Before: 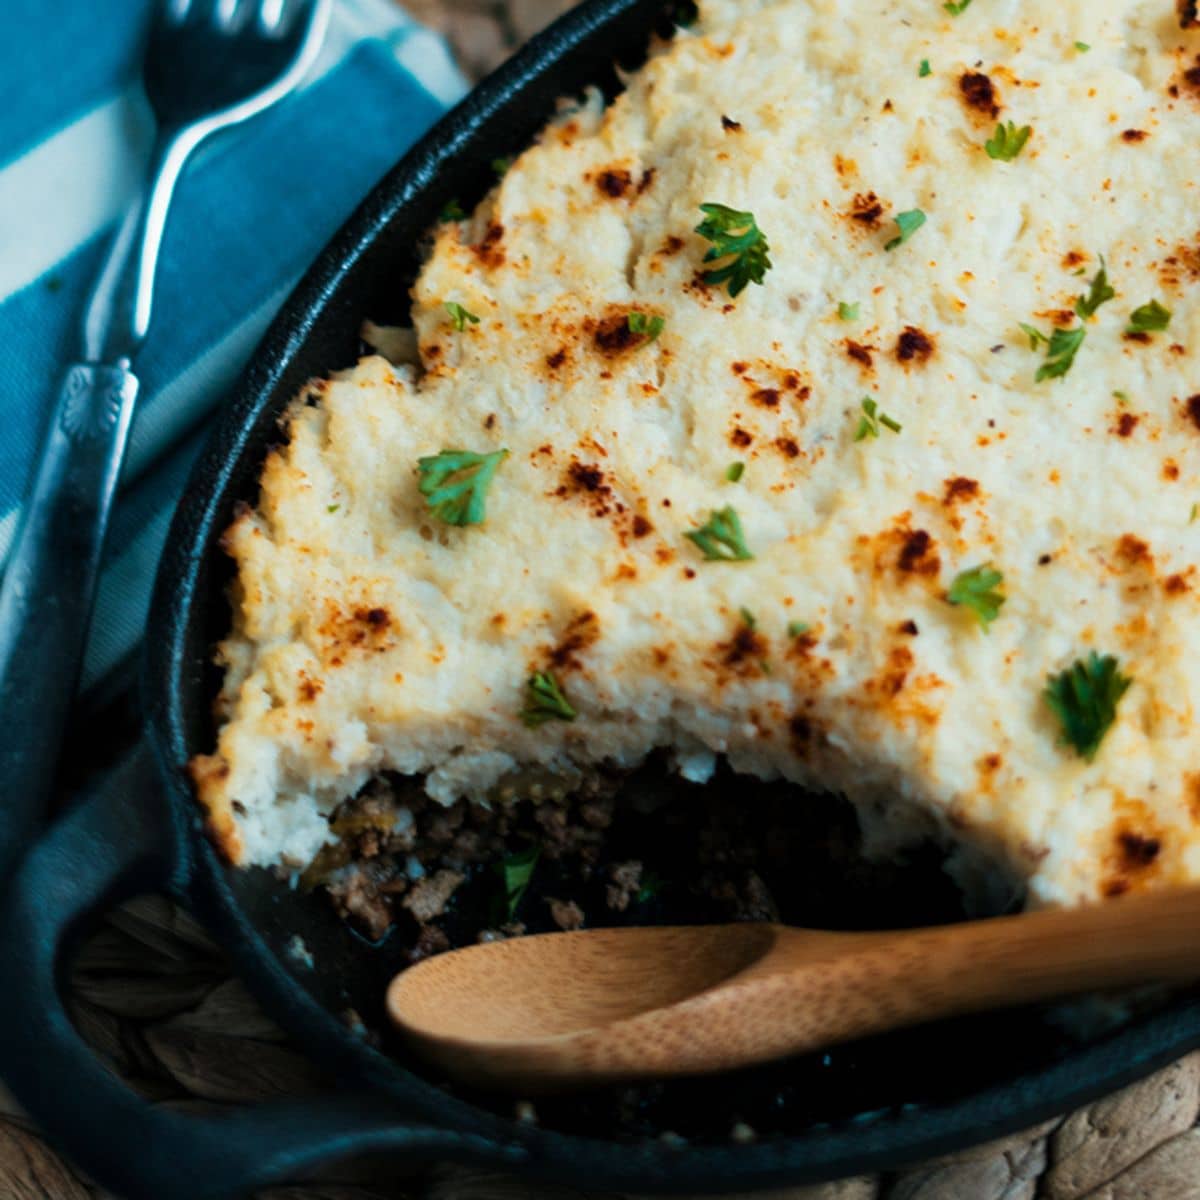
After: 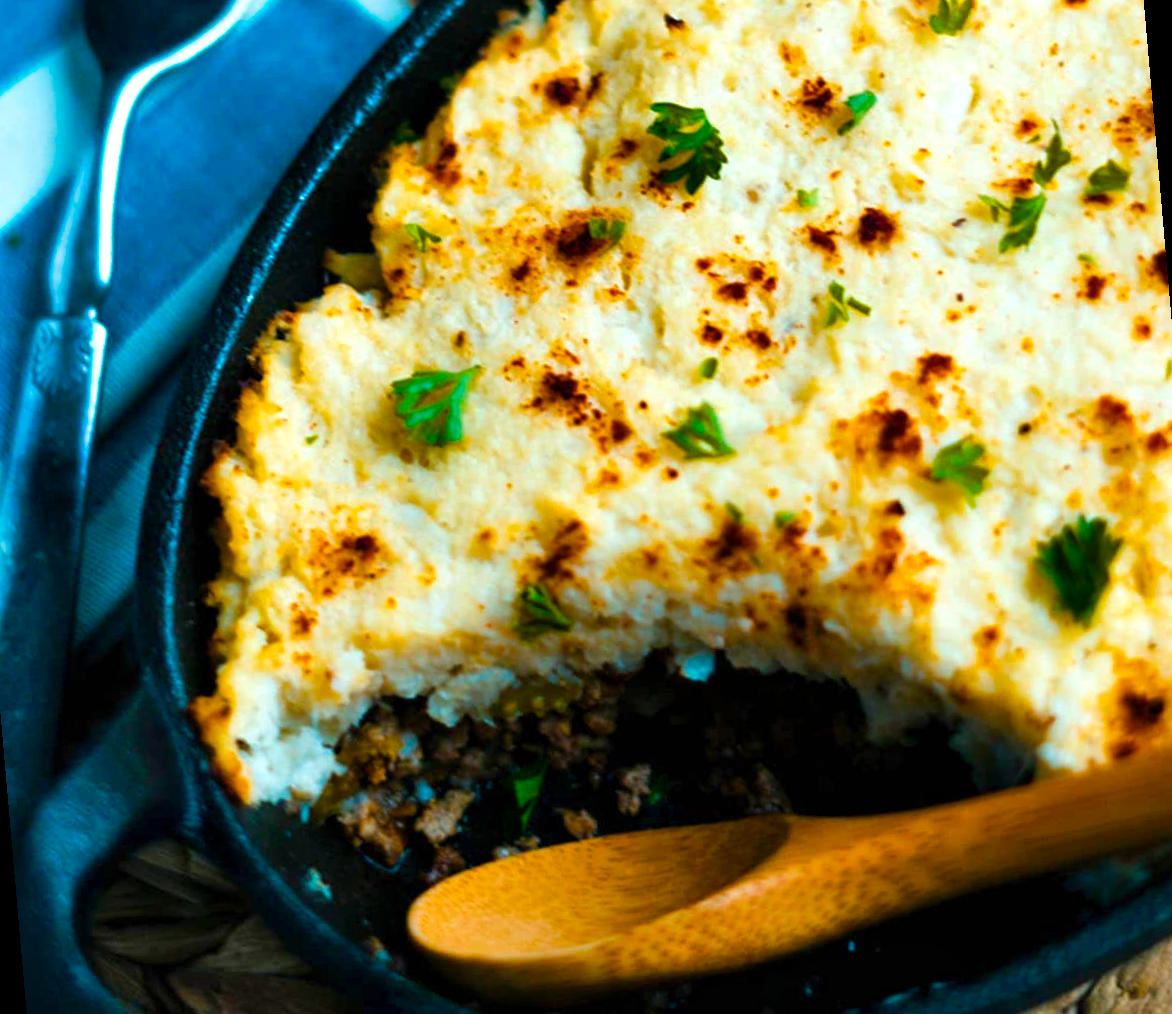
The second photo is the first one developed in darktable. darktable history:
color balance rgb: linear chroma grading › shadows 10%, linear chroma grading › highlights 10%, linear chroma grading › global chroma 15%, linear chroma grading › mid-tones 15%, perceptual saturation grading › global saturation 40%, perceptual saturation grading › highlights -25%, perceptual saturation grading › mid-tones 35%, perceptual saturation grading › shadows 35%, perceptual brilliance grading › global brilliance 11.29%, global vibrance 11.29%
tone equalizer: on, module defaults
shadows and highlights: shadows 37.27, highlights -28.18, soften with gaussian
rotate and perspective: rotation -5°, crop left 0.05, crop right 0.952, crop top 0.11, crop bottom 0.89
